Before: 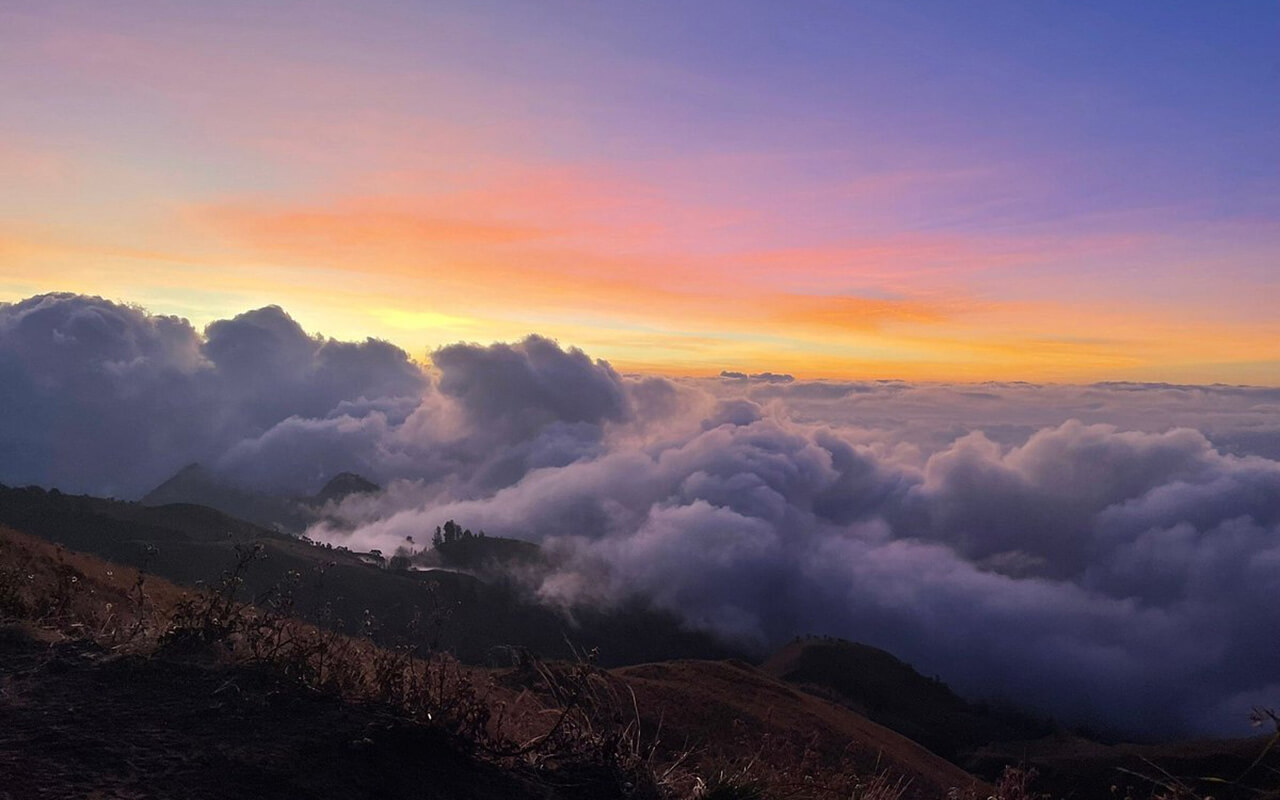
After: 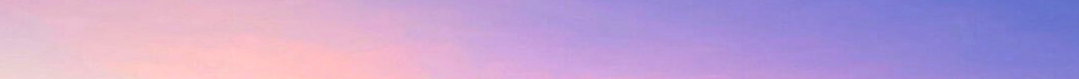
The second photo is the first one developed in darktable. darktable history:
crop and rotate: left 9.644%, top 9.491%, right 6.021%, bottom 80.509%
velvia: on, module defaults
tone equalizer: -8 EV -0.75 EV, -7 EV -0.7 EV, -6 EV -0.6 EV, -5 EV -0.4 EV, -3 EV 0.4 EV, -2 EV 0.6 EV, -1 EV 0.7 EV, +0 EV 0.75 EV, edges refinement/feathering 500, mask exposure compensation -1.57 EV, preserve details no
